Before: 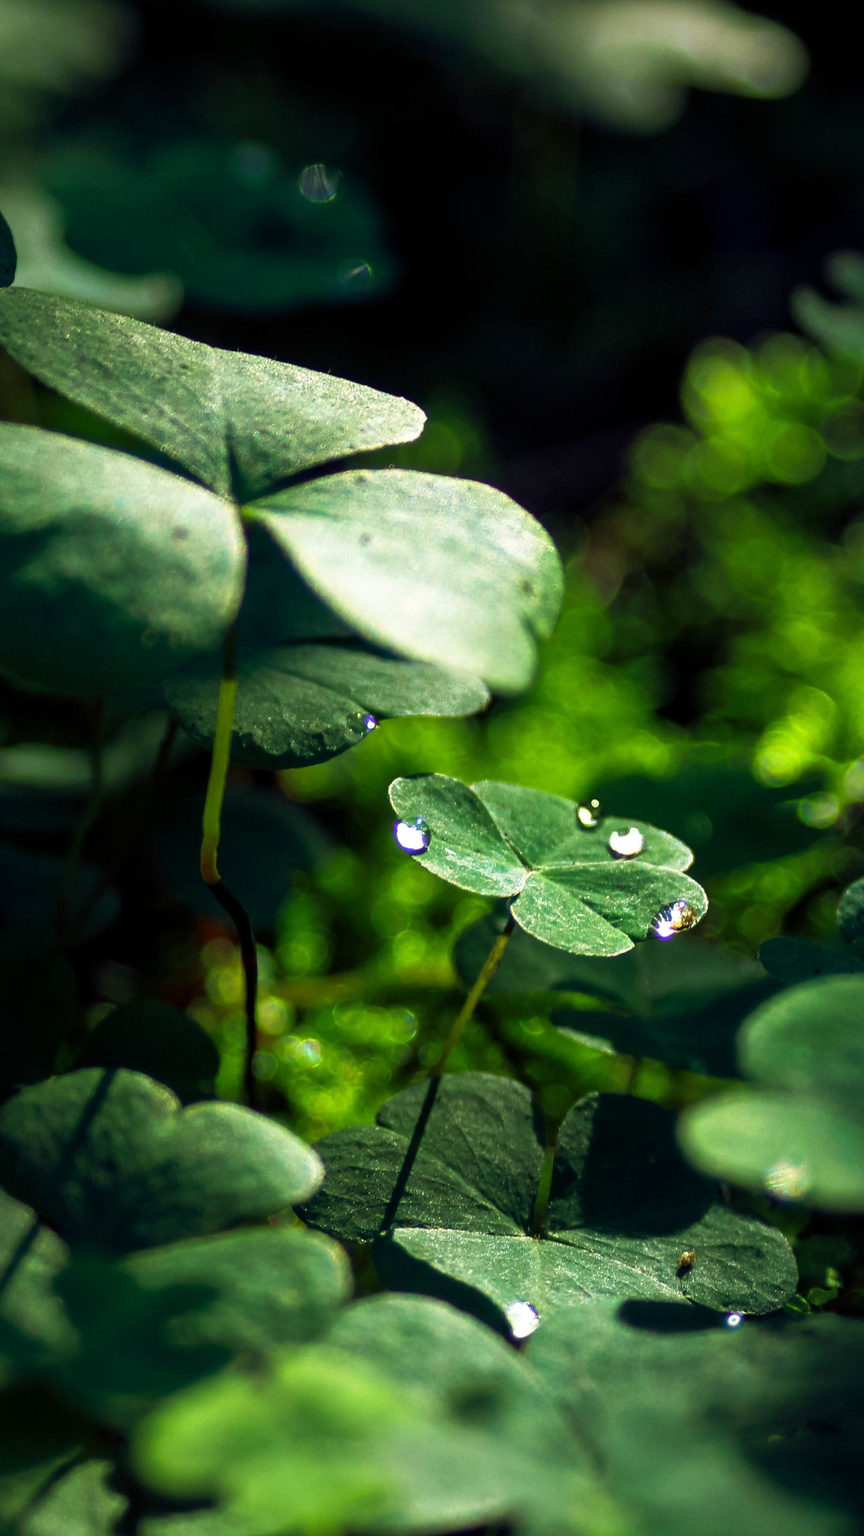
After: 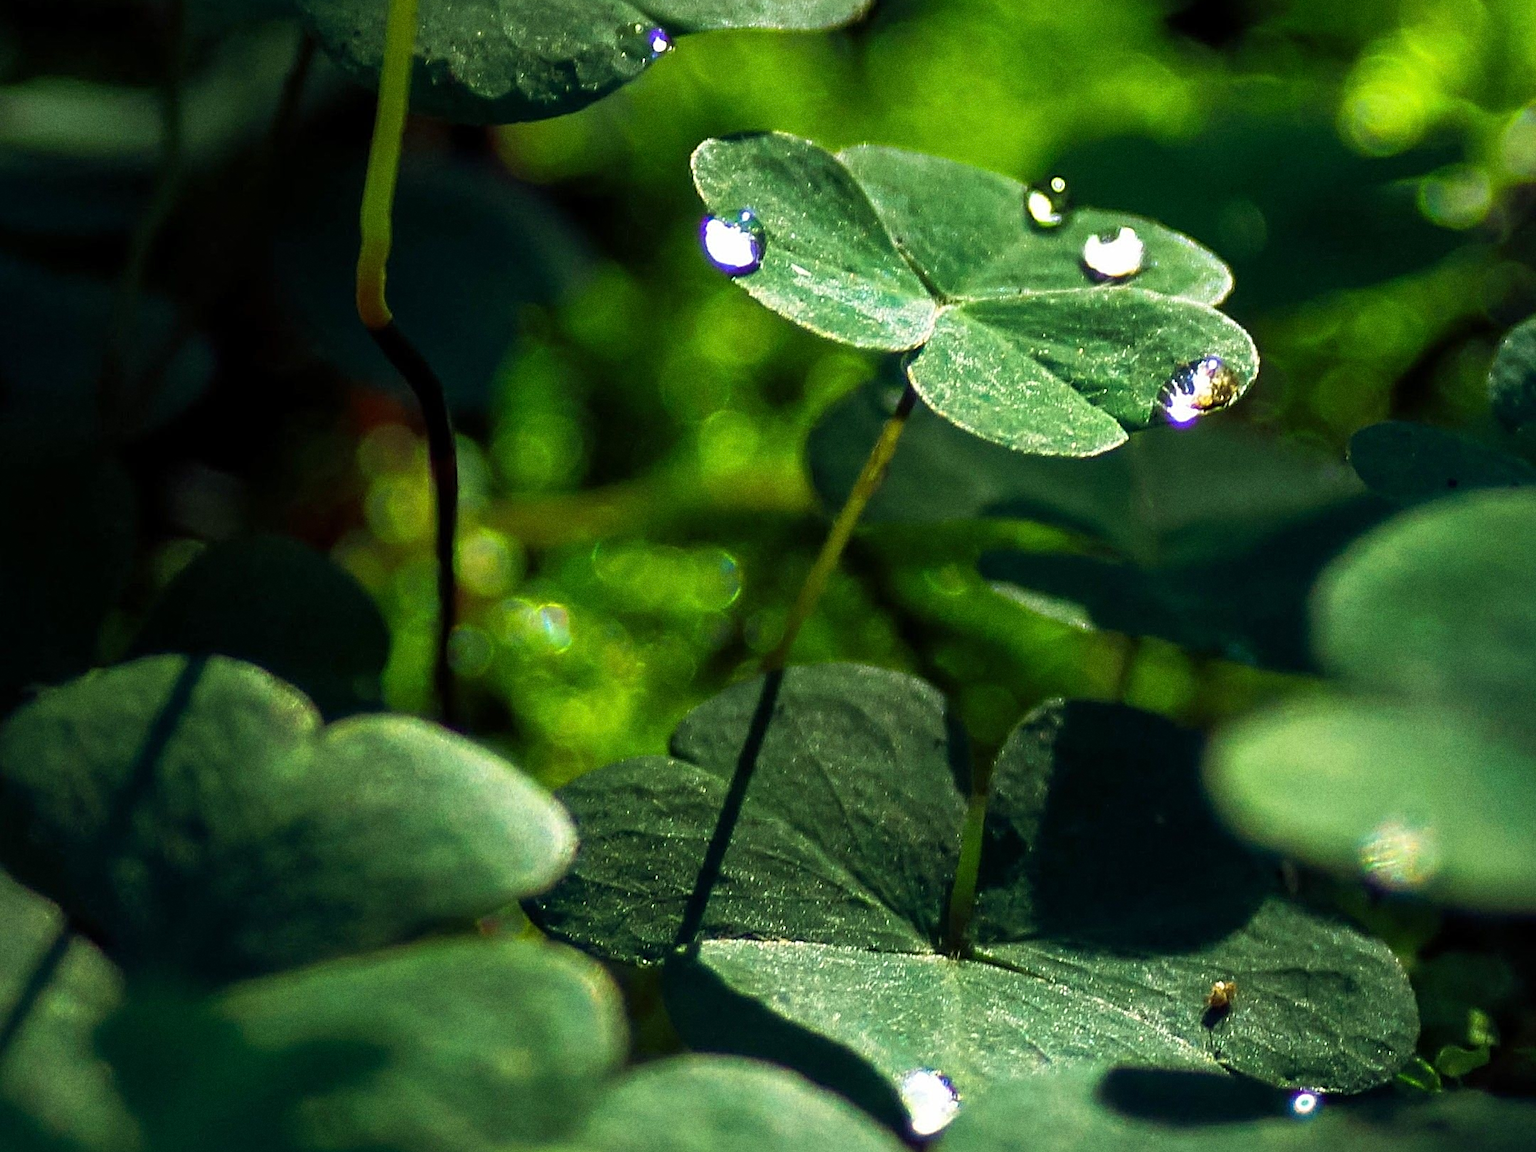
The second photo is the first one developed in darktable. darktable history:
crop: top 45.551%, bottom 12.262%
sharpen: on, module defaults
grain: on, module defaults
